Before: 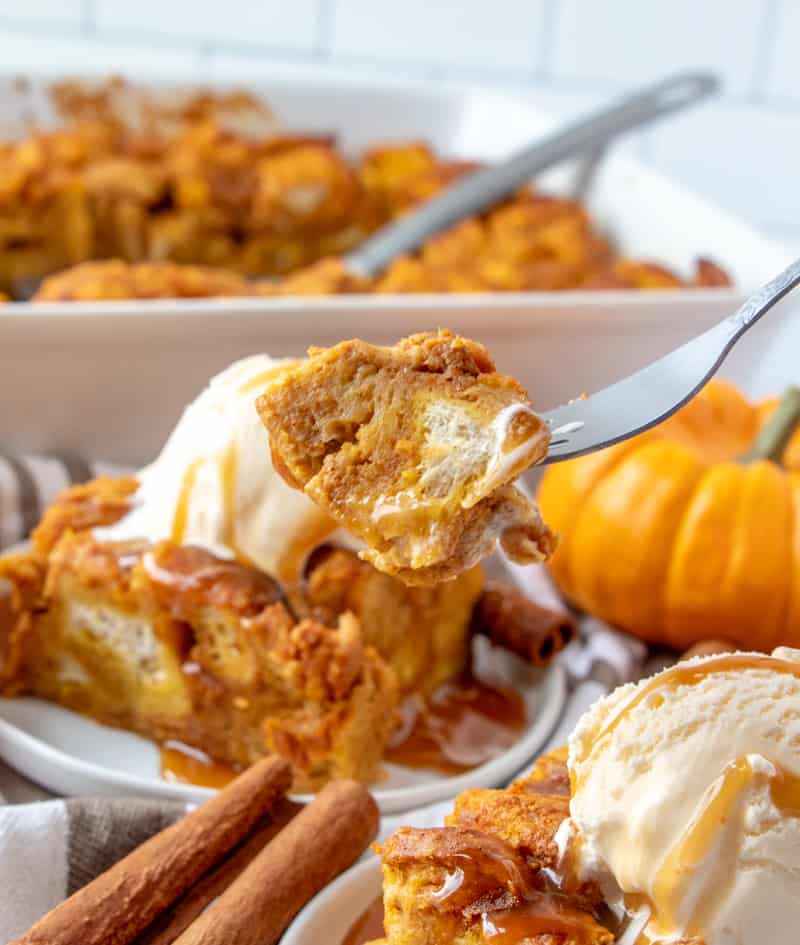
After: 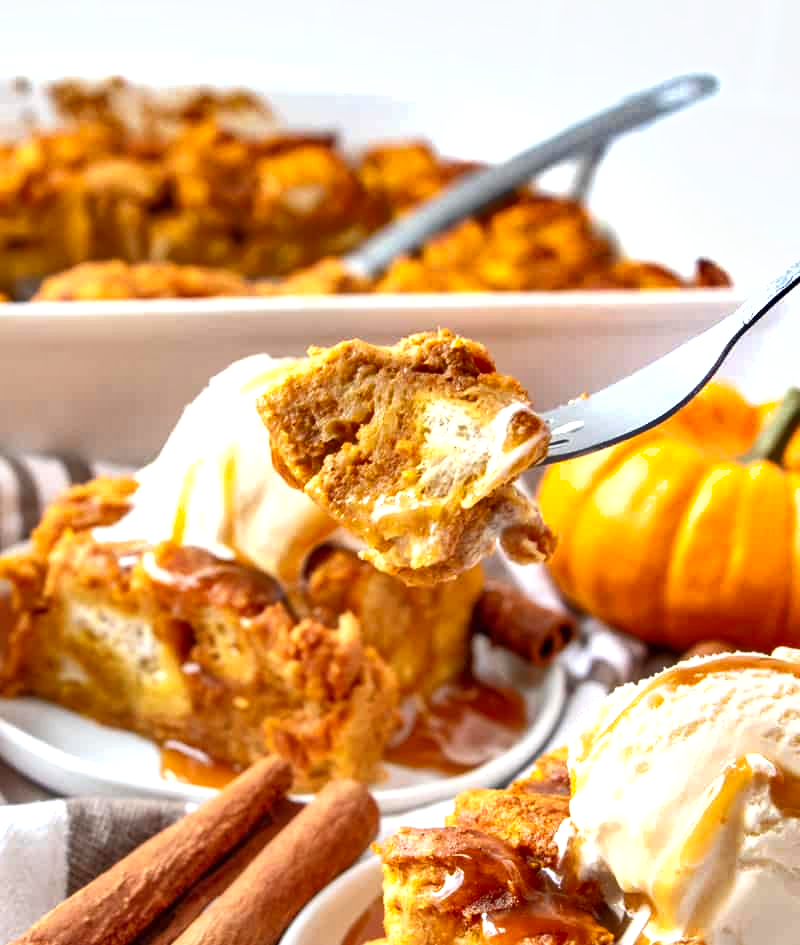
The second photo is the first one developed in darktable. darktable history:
shadows and highlights: shadows 60, soften with gaussian
exposure: black level correction 0, exposure 0.7 EV, compensate exposure bias true, compensate highlight preservation false
